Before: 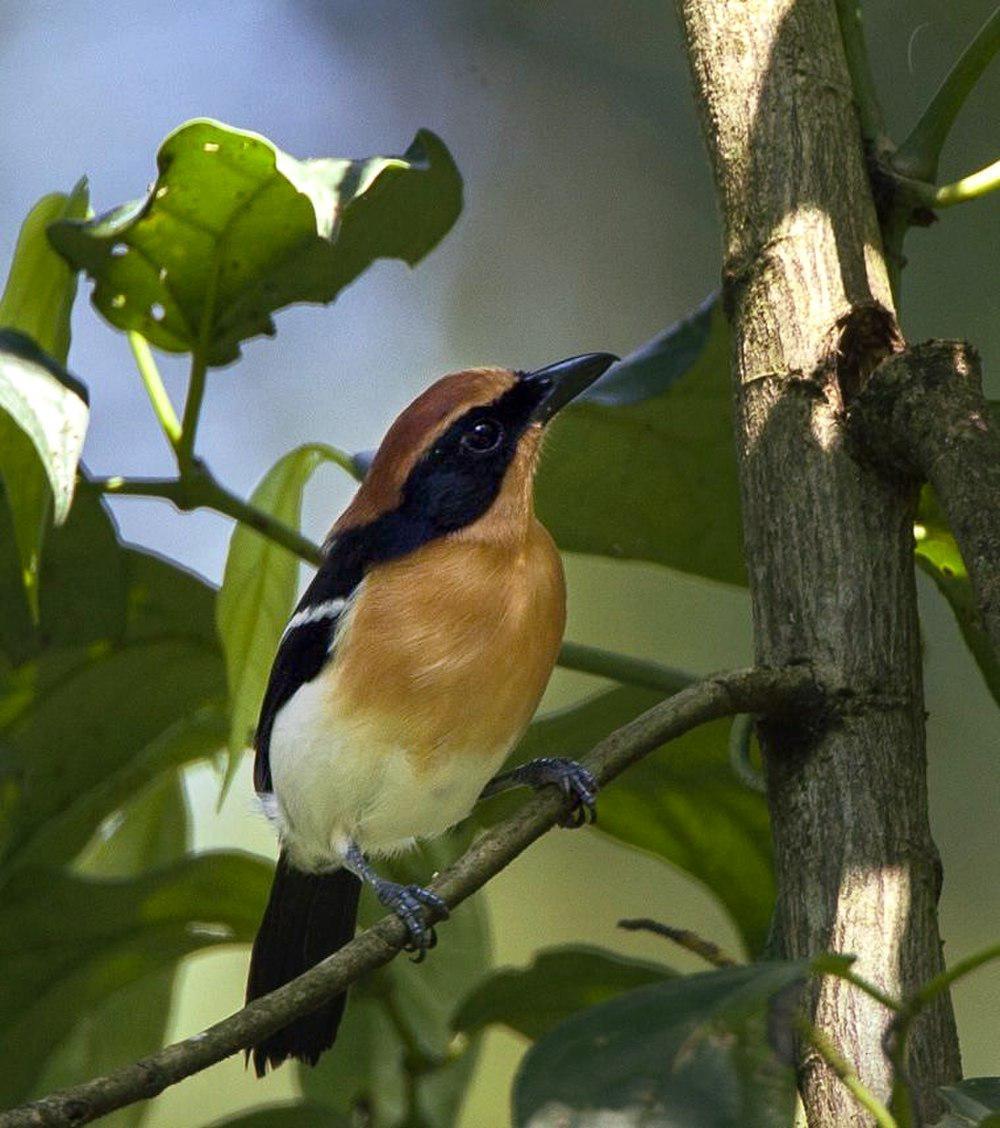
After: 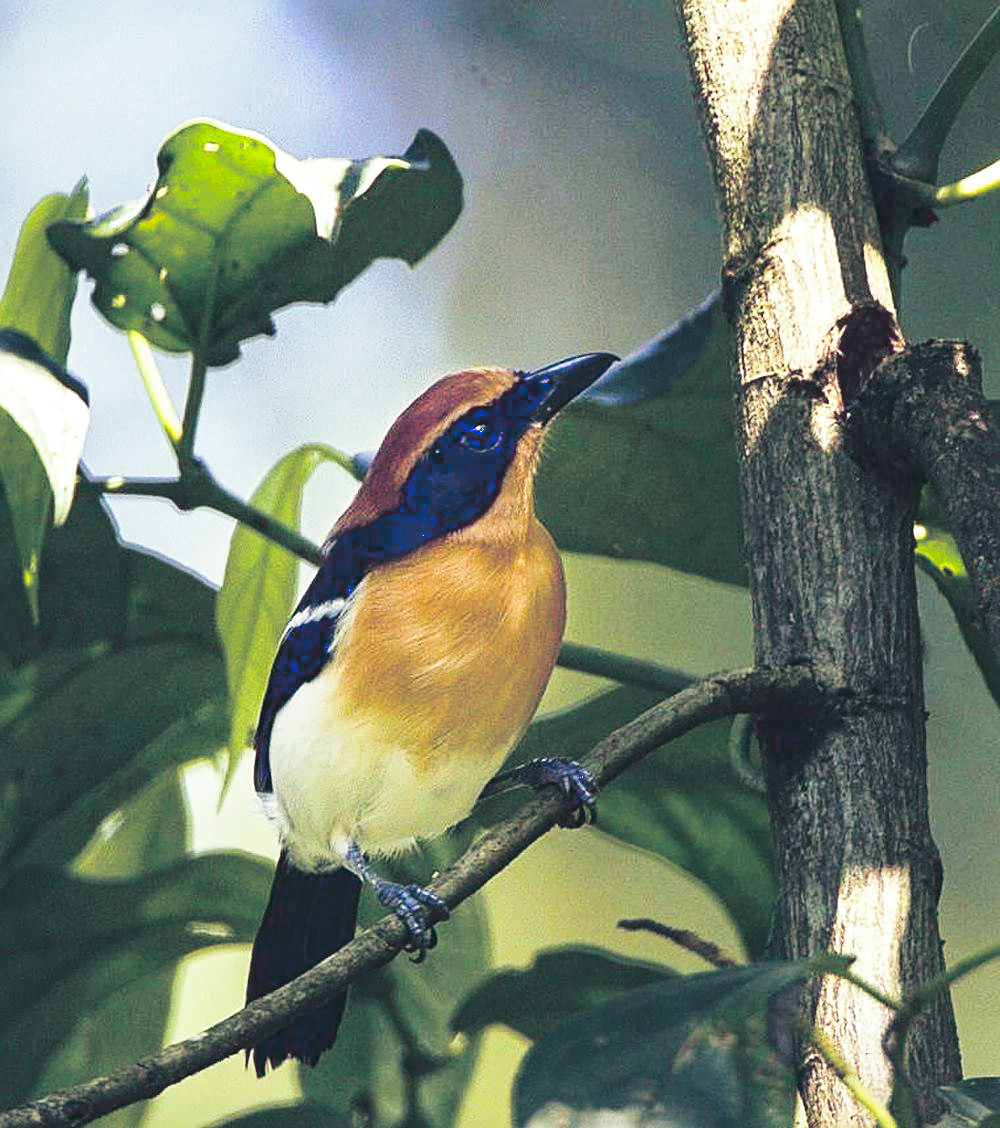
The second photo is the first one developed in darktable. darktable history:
sharpen: on, module defaults
base curve: curves: ch0 [(0, 0) (0.036, 0.037) (0.121, 0.228) (0.46, 0.76) (0.859, 0.983) (1, 1)], preserve colors none
tone curve #1: curves: ch0 [(0.14, 0) (1, 1)], color space Lab, linked channels, preserve colors none
tone curve "1": curves: ch0 [(0, 0.137) (1, 1)], color space Lab, linked channels, preserve colors none
split-toning: shadows › hue 230.4°
